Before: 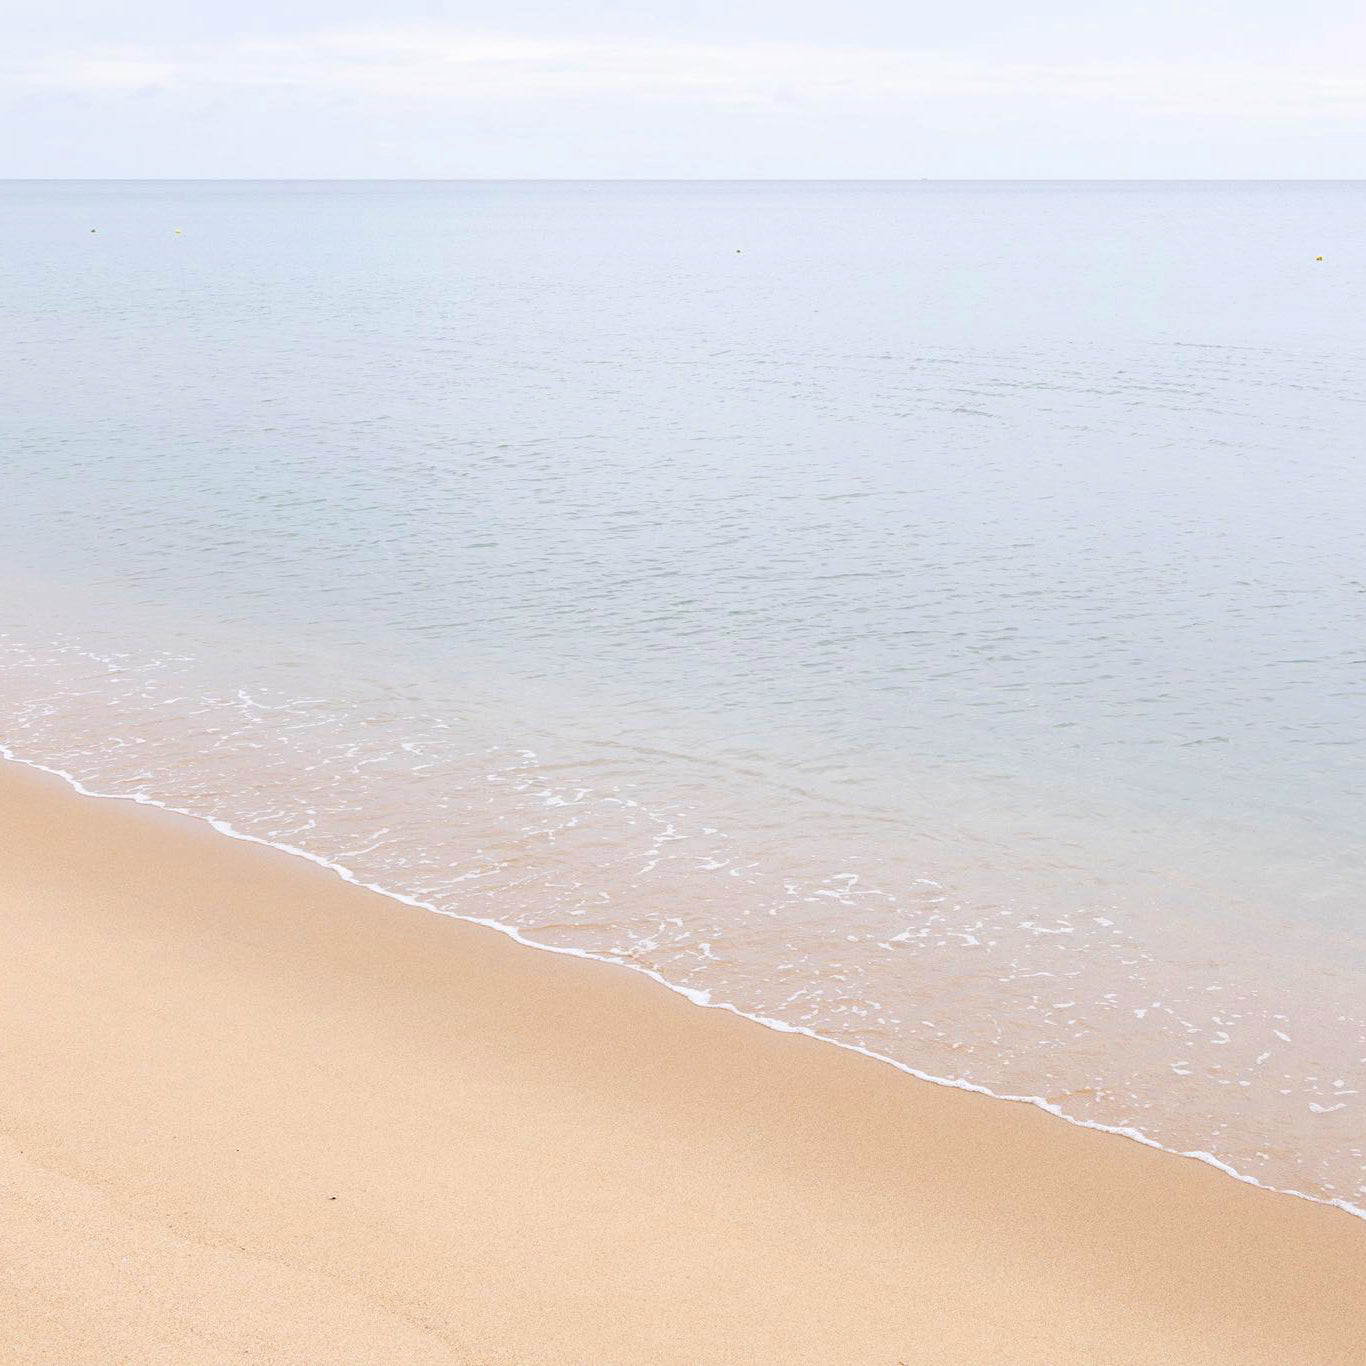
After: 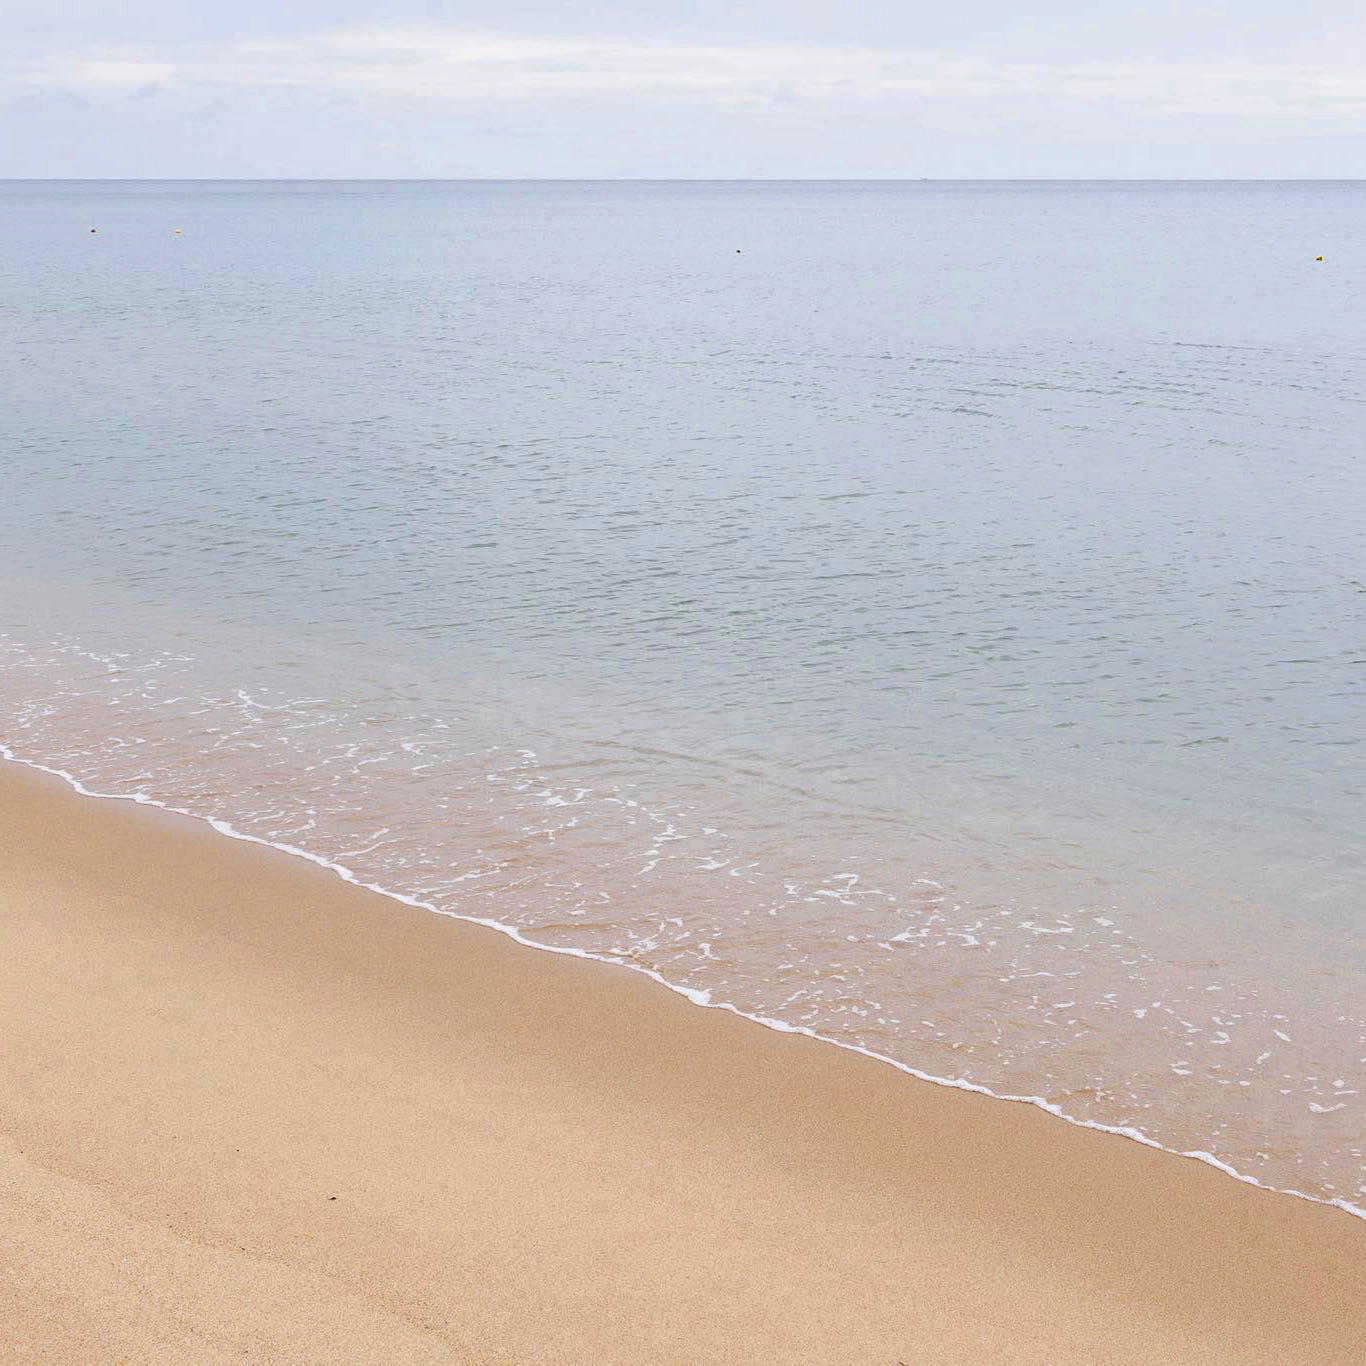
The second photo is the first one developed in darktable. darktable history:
shadows and highlights: shadows 43.53, white point adjustment -1.36, soften with gaussian
